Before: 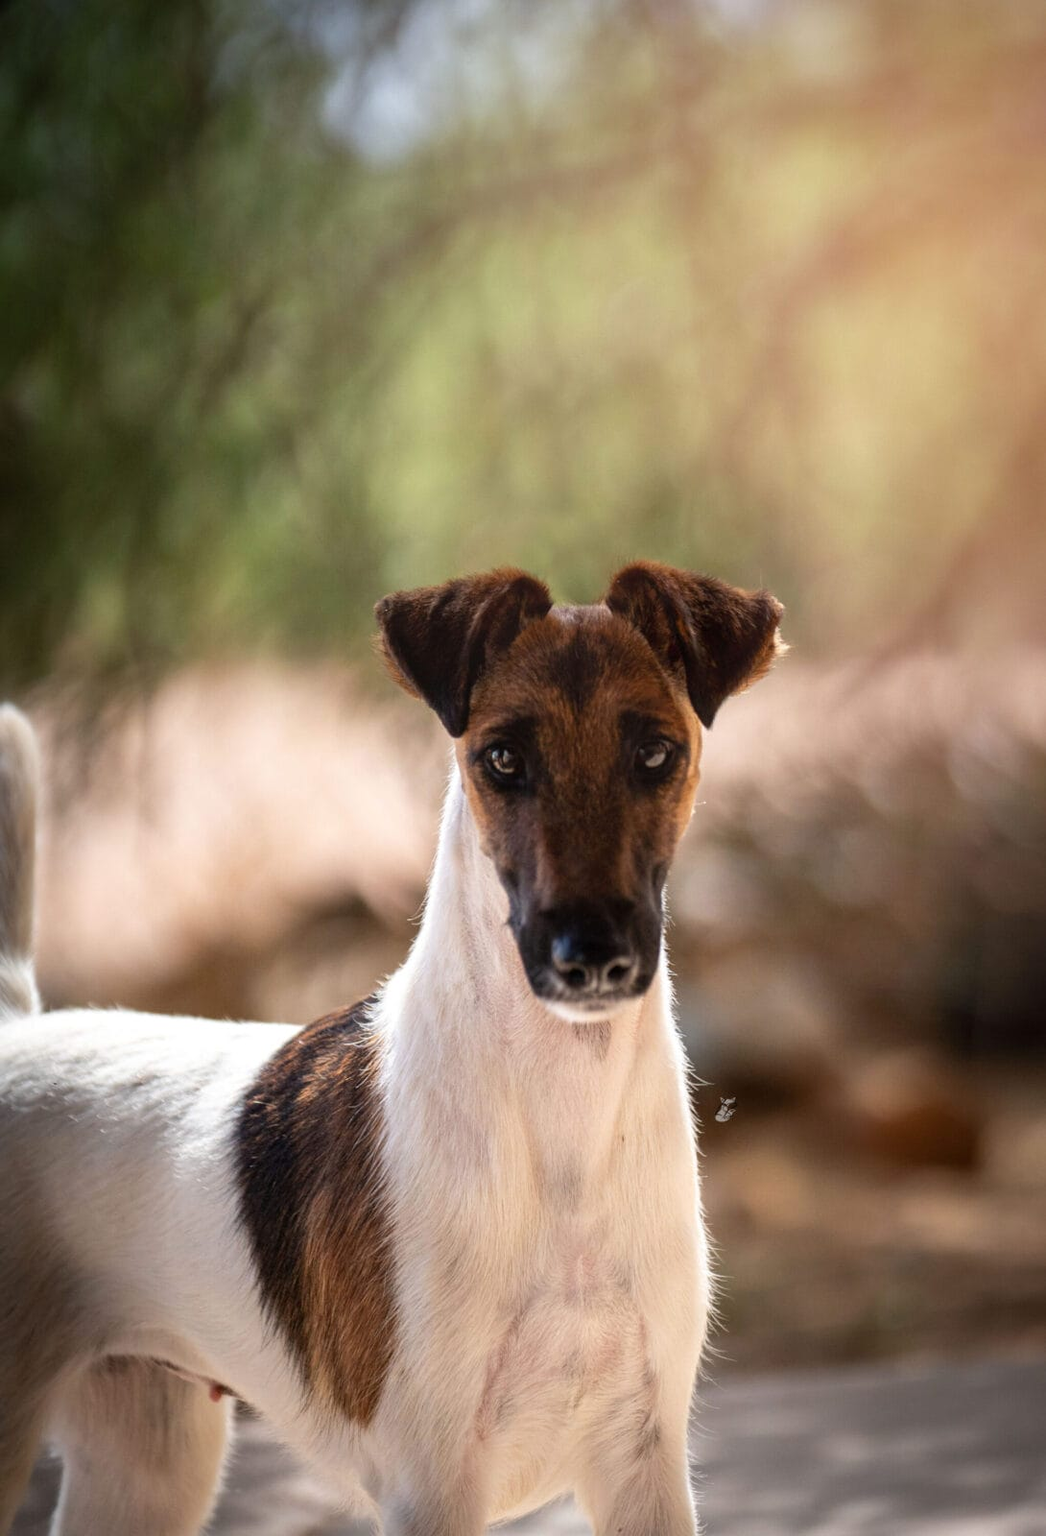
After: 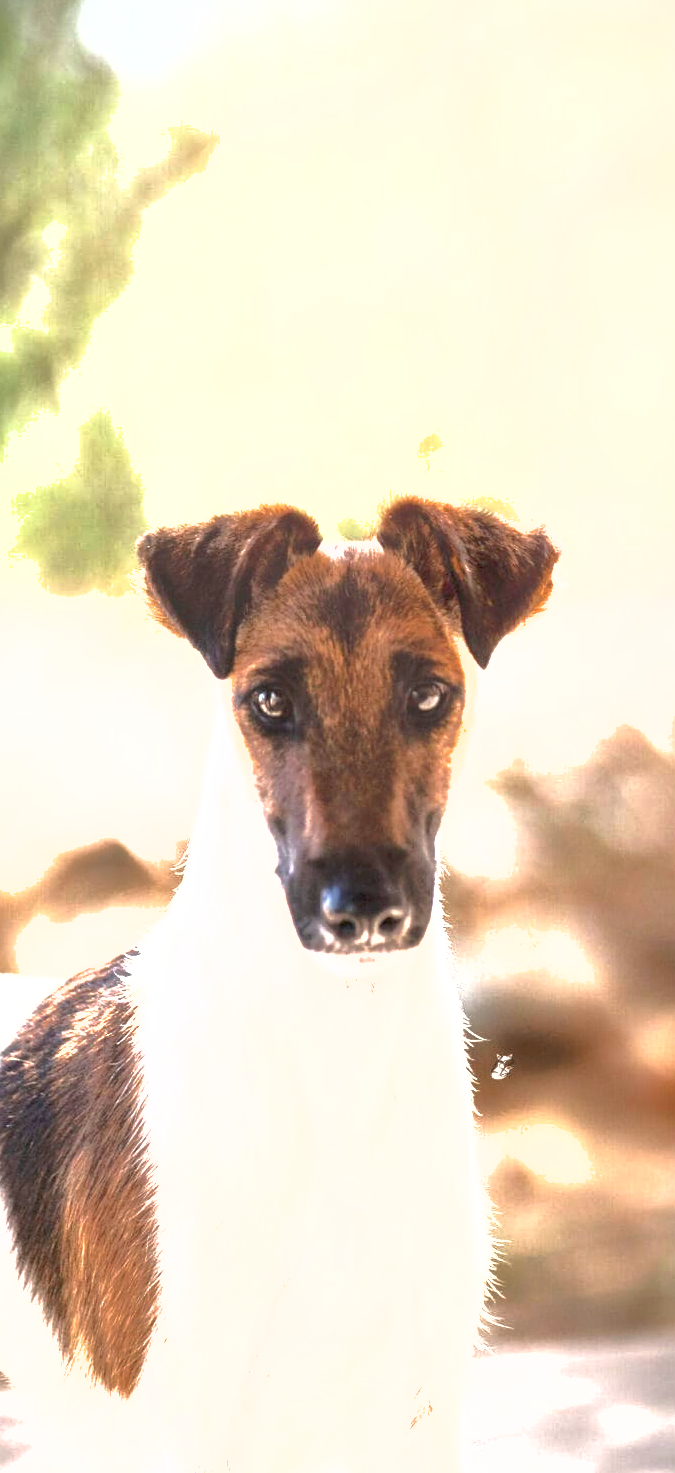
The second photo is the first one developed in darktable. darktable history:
crop and rotate: left 23.386%, top 5.622%, right 14.597%, bottom 2.294%
shadows and highlights: on, module defaults
exposure: black level correction 0, exposure 2.318 EV, compensate highlight preservation false
color zones: curves: ch0 [(0, 0.5) (0.143, 0.5) (0.286, 0.5) (0.429, 0.504) (0.571, 0.5) (0.714, 0.509) (0.857, 0.5) (1, 0.5)]; ch1 [(0, 0.425) (0.143, 0.425) (0.286, 0.375) (0.429, 0.405) (0.571, 0.5) (0.714, 0.47) (0.857, 0.425) (1, 0.435)]; ch2 [(0, 0.5) (0.143, 0.5) (0.286, 0.5) (0.429, 0.517) (0.571, 0.5) (0.714, 0.51) (0.857, 0.5) (1, 0.5)]
